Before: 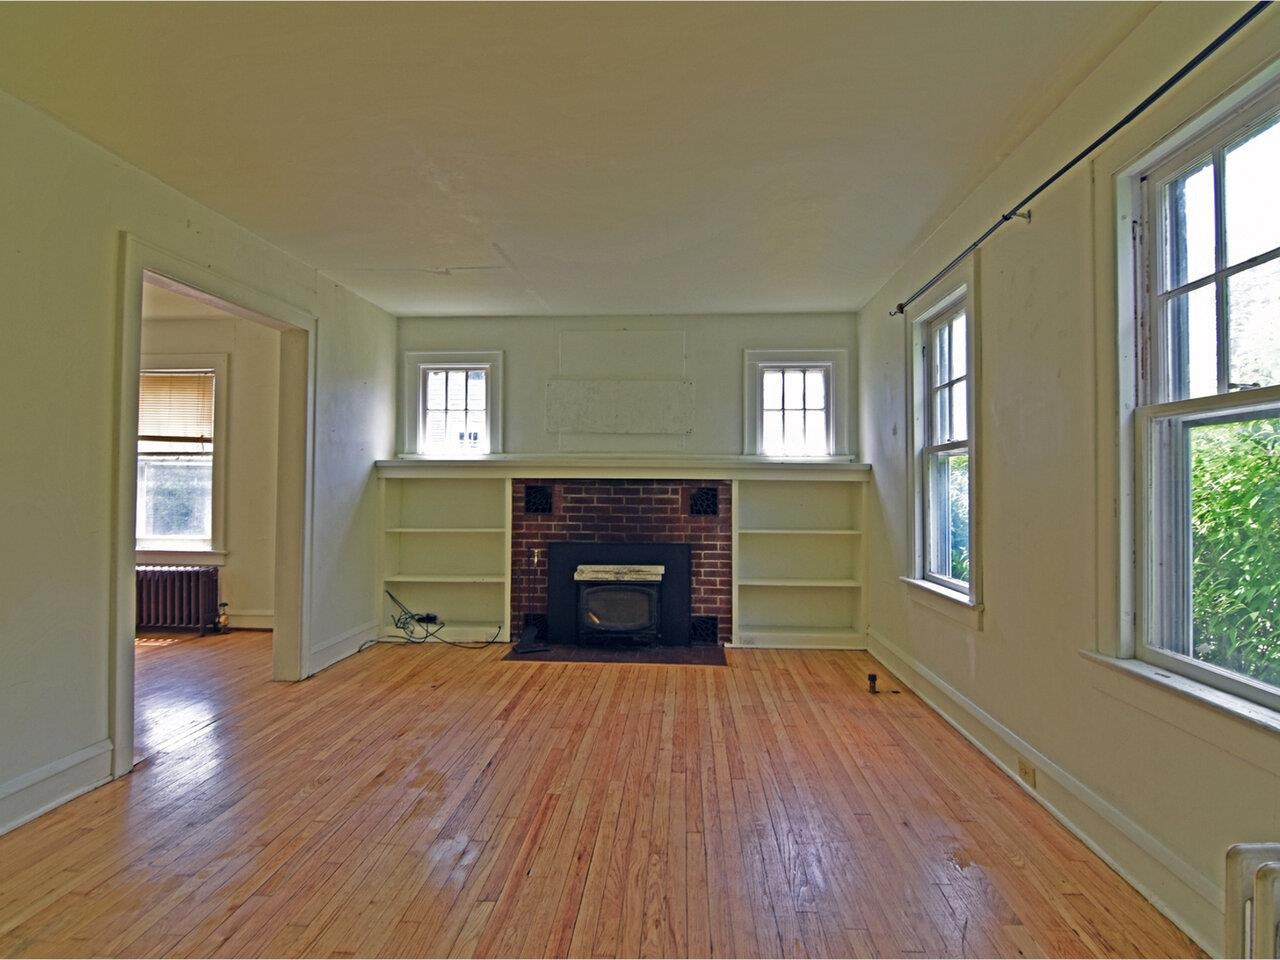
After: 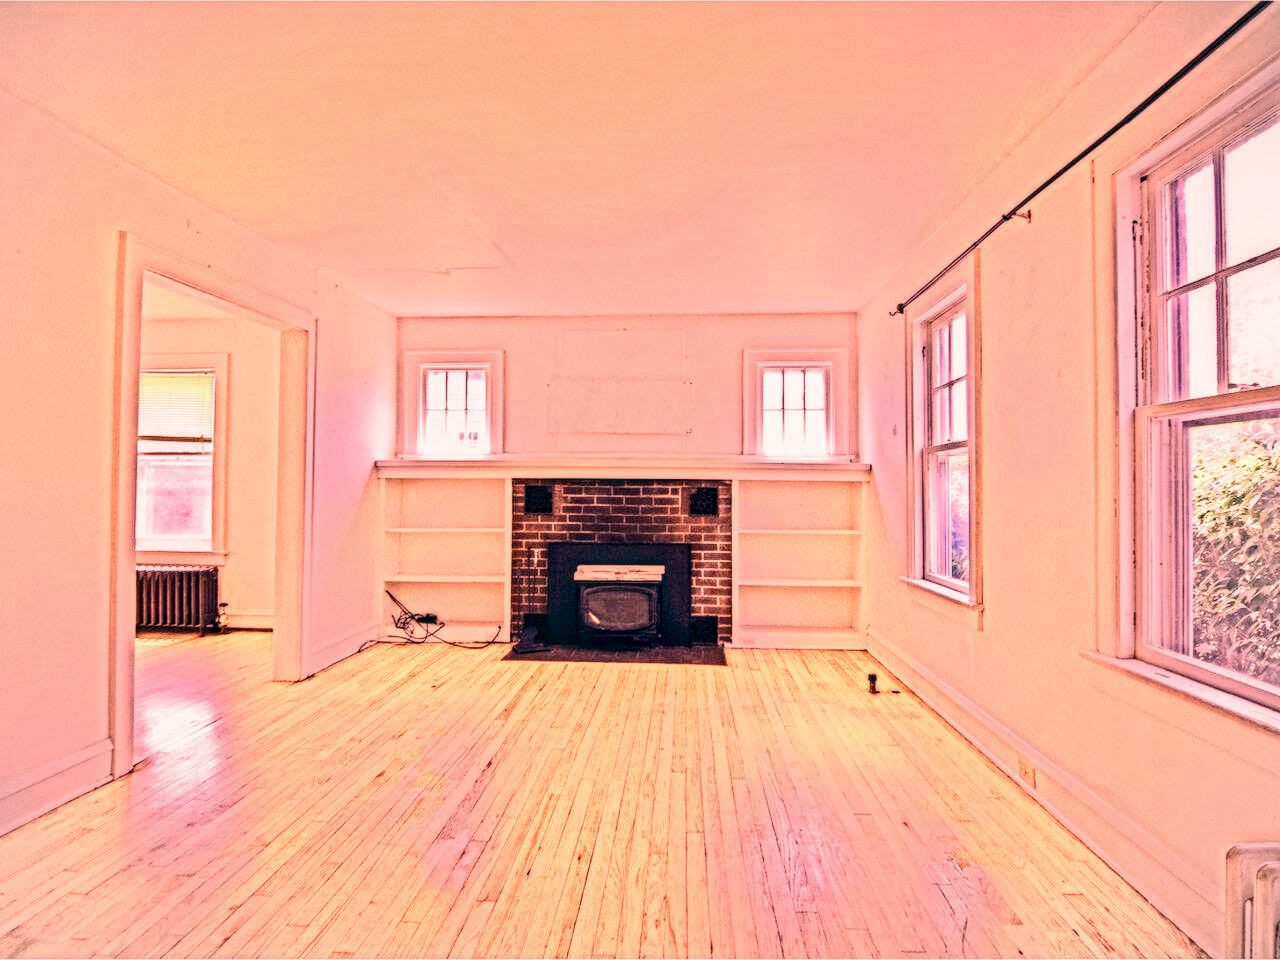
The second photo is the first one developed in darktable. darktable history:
basic adjustments: contrast 0.09, brightness 0.13, saturation -0.18, vibrance 0.21
local contrast: highlights 19%, detail 186%
shadows and highlights: shadows 37.27, highlights -28.18, soften with gaussian
tone curve: curves: ch0 [(0, 0.148) (0.191, 0.225) (0.712, 0.695) (0.864, 0.797) (1, 0.839)]
vignetting: fall-off start 100%, brightness -0.282, width/height ratio 1.31
color zones: curves: ch0 [(0.018, 0.548) (0.197, 0.654) (0.425, 0.447) (0.605, 0.658) (0.732, 0.579)]; ch1 [(0.105, 0.531) (0.224, 0.531) (0.386, 0.39) (0.618, 0.456) (0.732, 0.456) (0.956, 0.421)]; ch2 [(0.039, 0.583) (0.215, 0.465) (0.399, 0.544) (0.465, 0.548) (0.614, 0.447) (0.724, 0.43) (0.882, 0.623) (0.956, 0.632)]
white balance: red 2.701, blue 1.859
color balance: lift [1.005, 0.99, 1.007, 1.01], gamma [1, 1.034, 1.032, 0.966], gain [0.873, 1.055, 1.067, 0.933]
